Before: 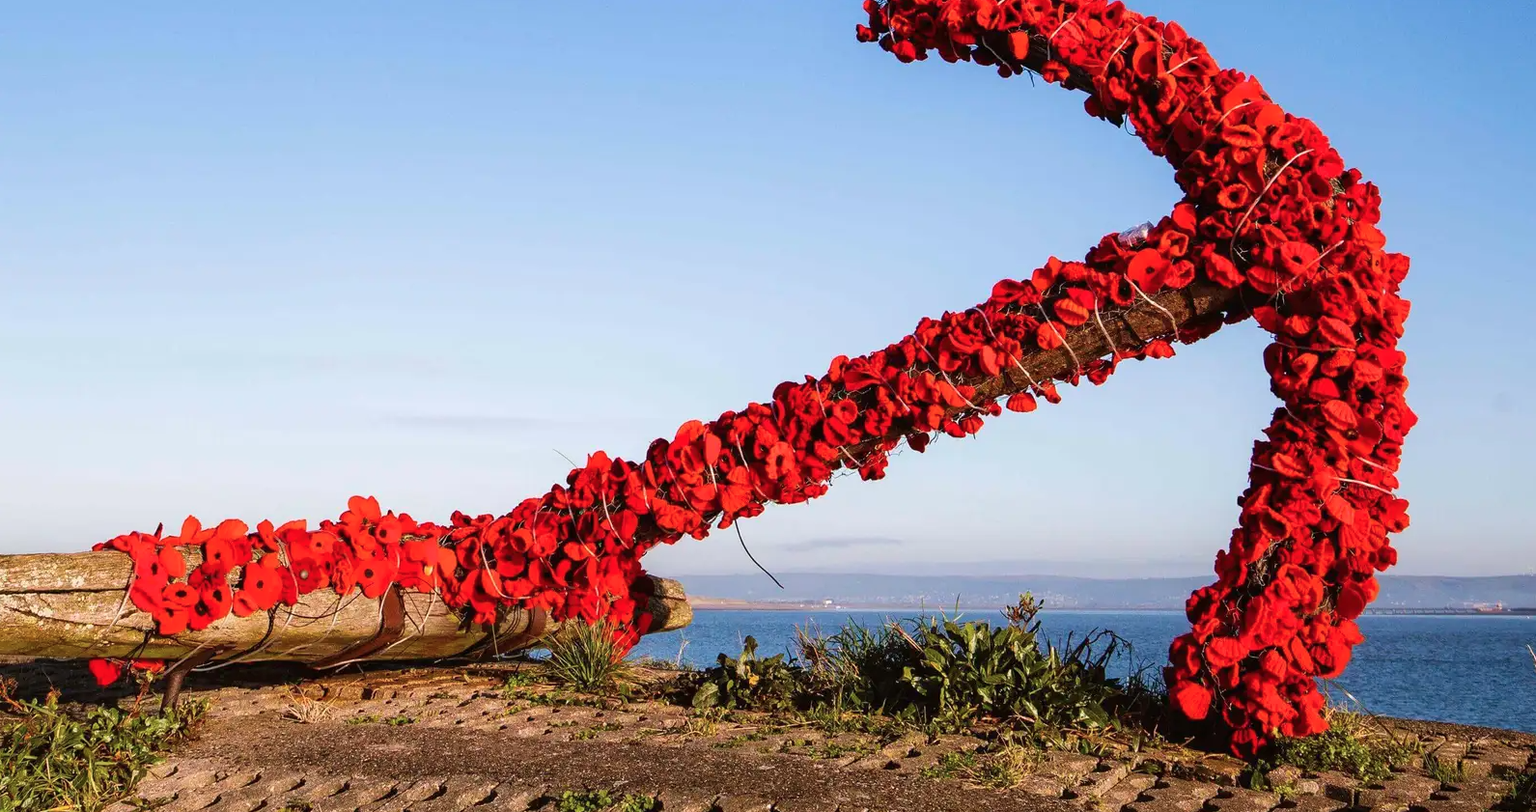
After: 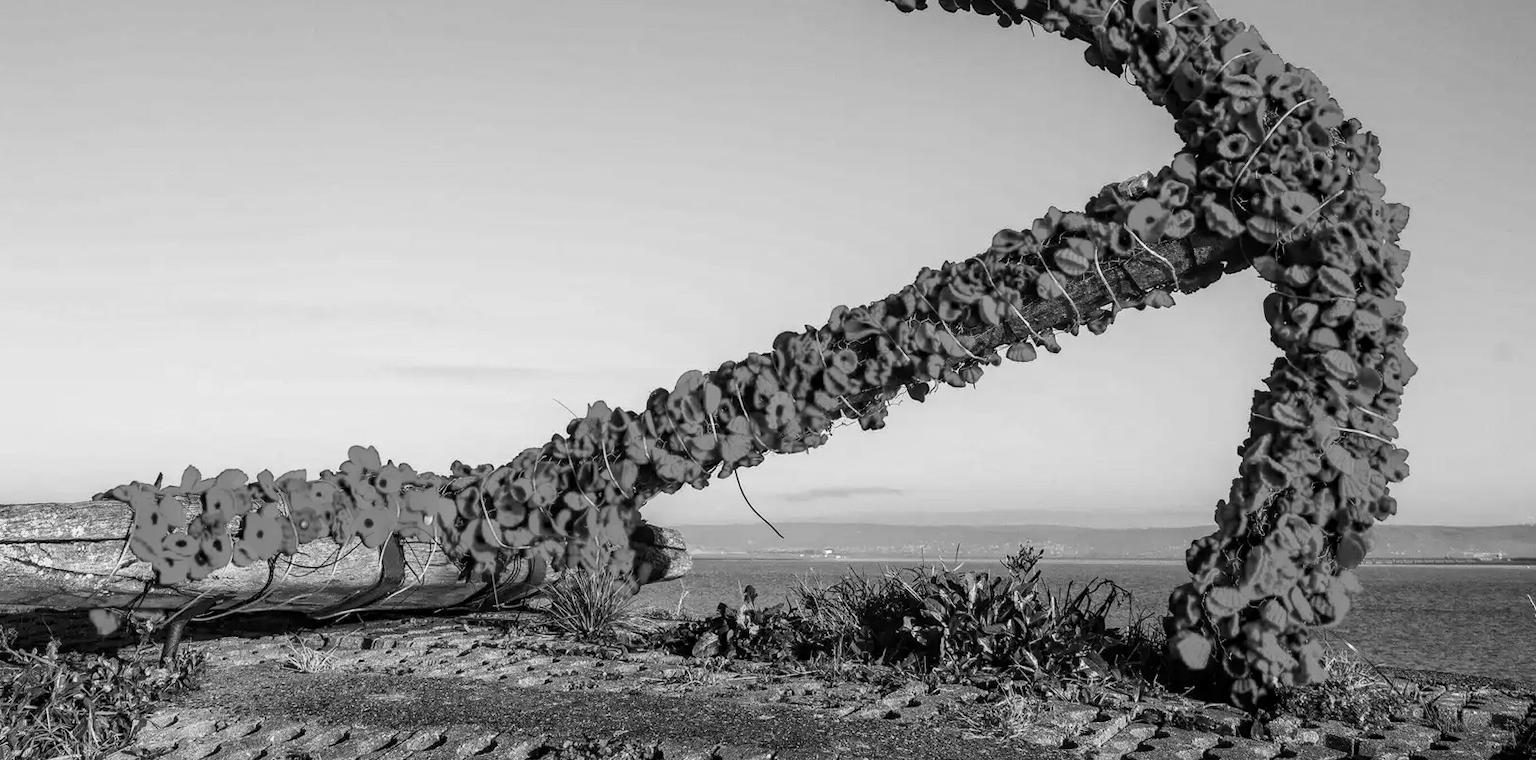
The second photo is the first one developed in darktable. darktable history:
monochrome: a 16.01, b -2.65, highlights 0.52
crop and rotate: top 6.25%
local contrast: on, module defaults
